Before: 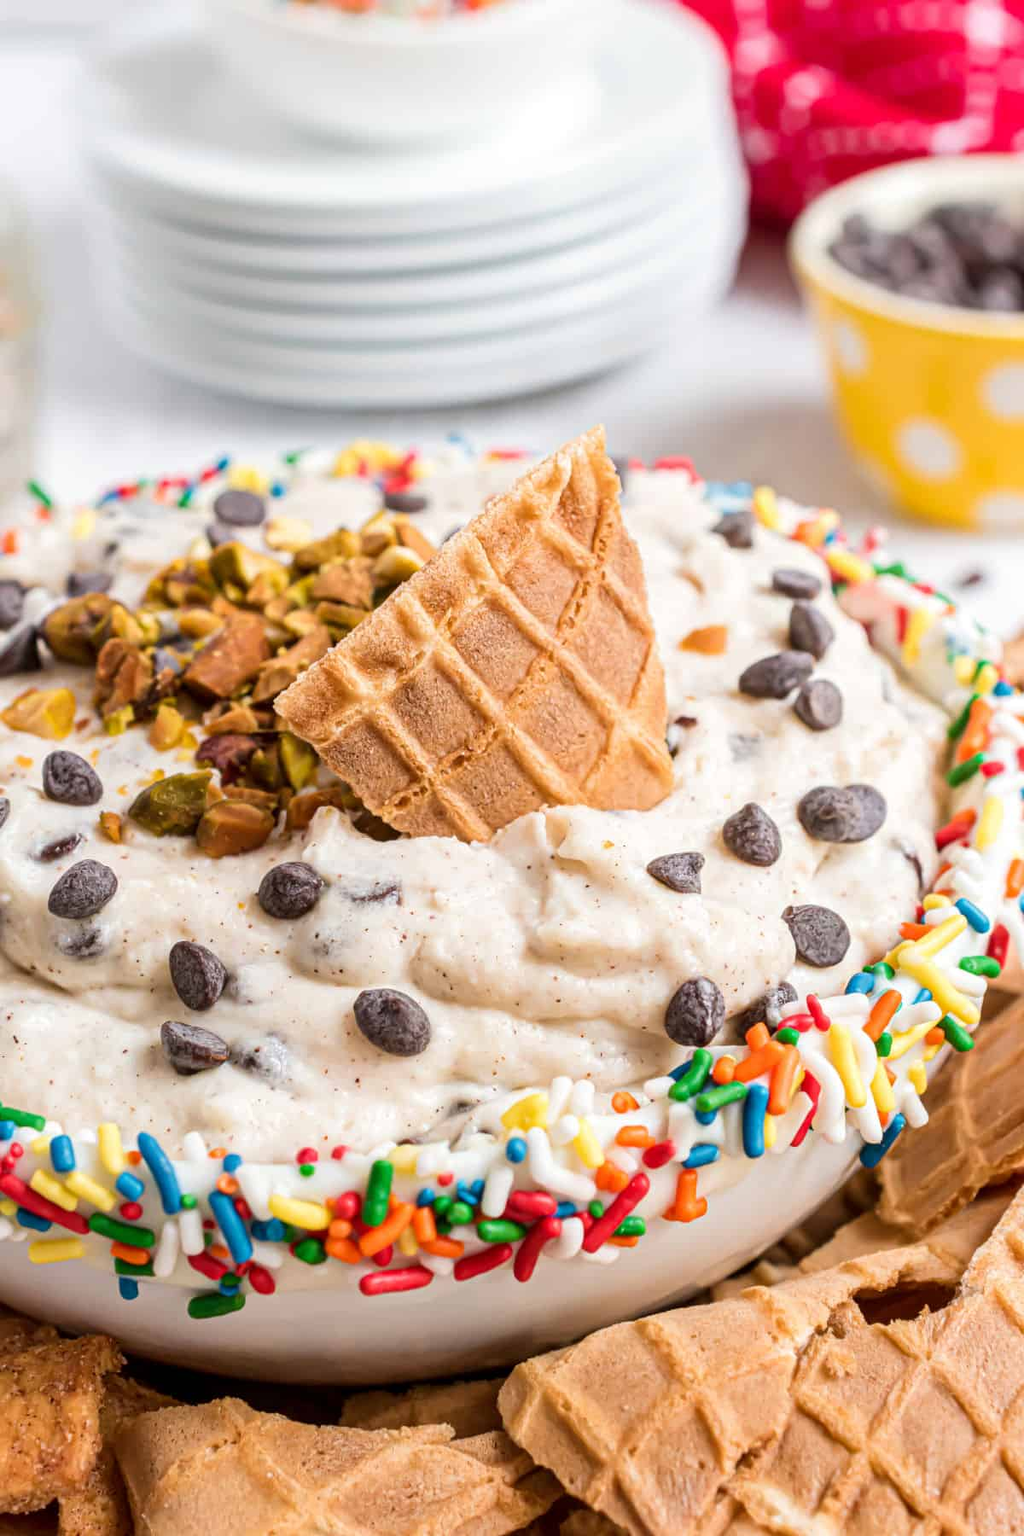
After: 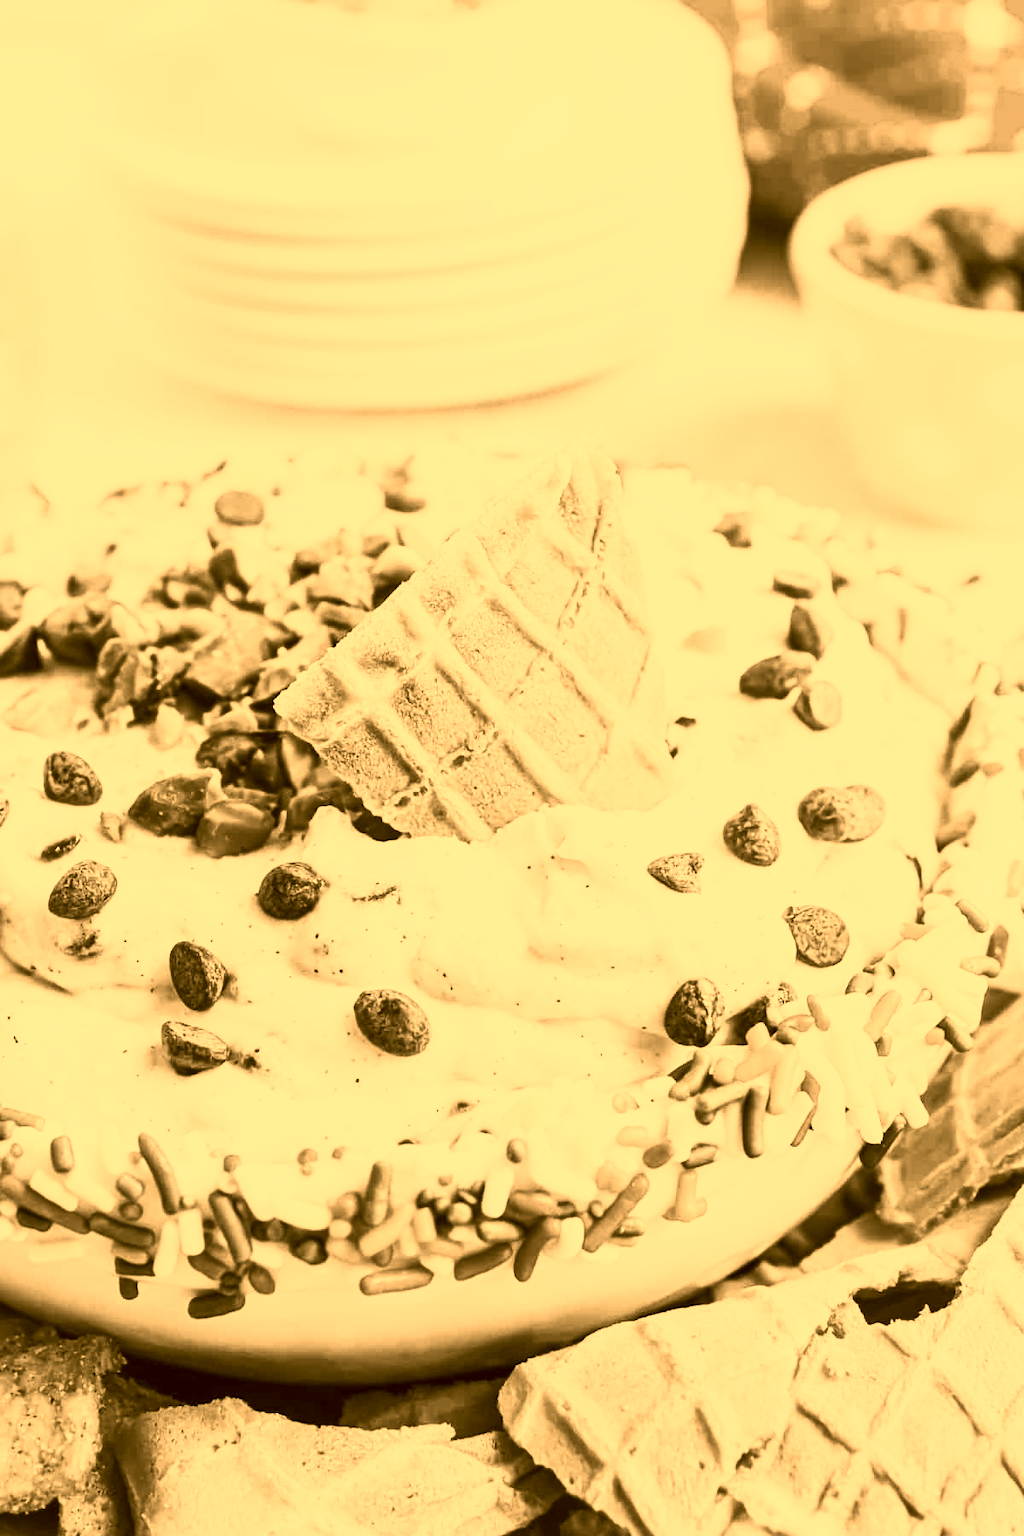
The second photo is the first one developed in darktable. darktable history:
contrast brightness saturation: contrast 0.541, brightness 0.481, saturation -0.987
color correction: highlights a* 10.59, highlights b* 30.67, shadows a* 2.6, shadows b* 17.5, saturation 1.73
